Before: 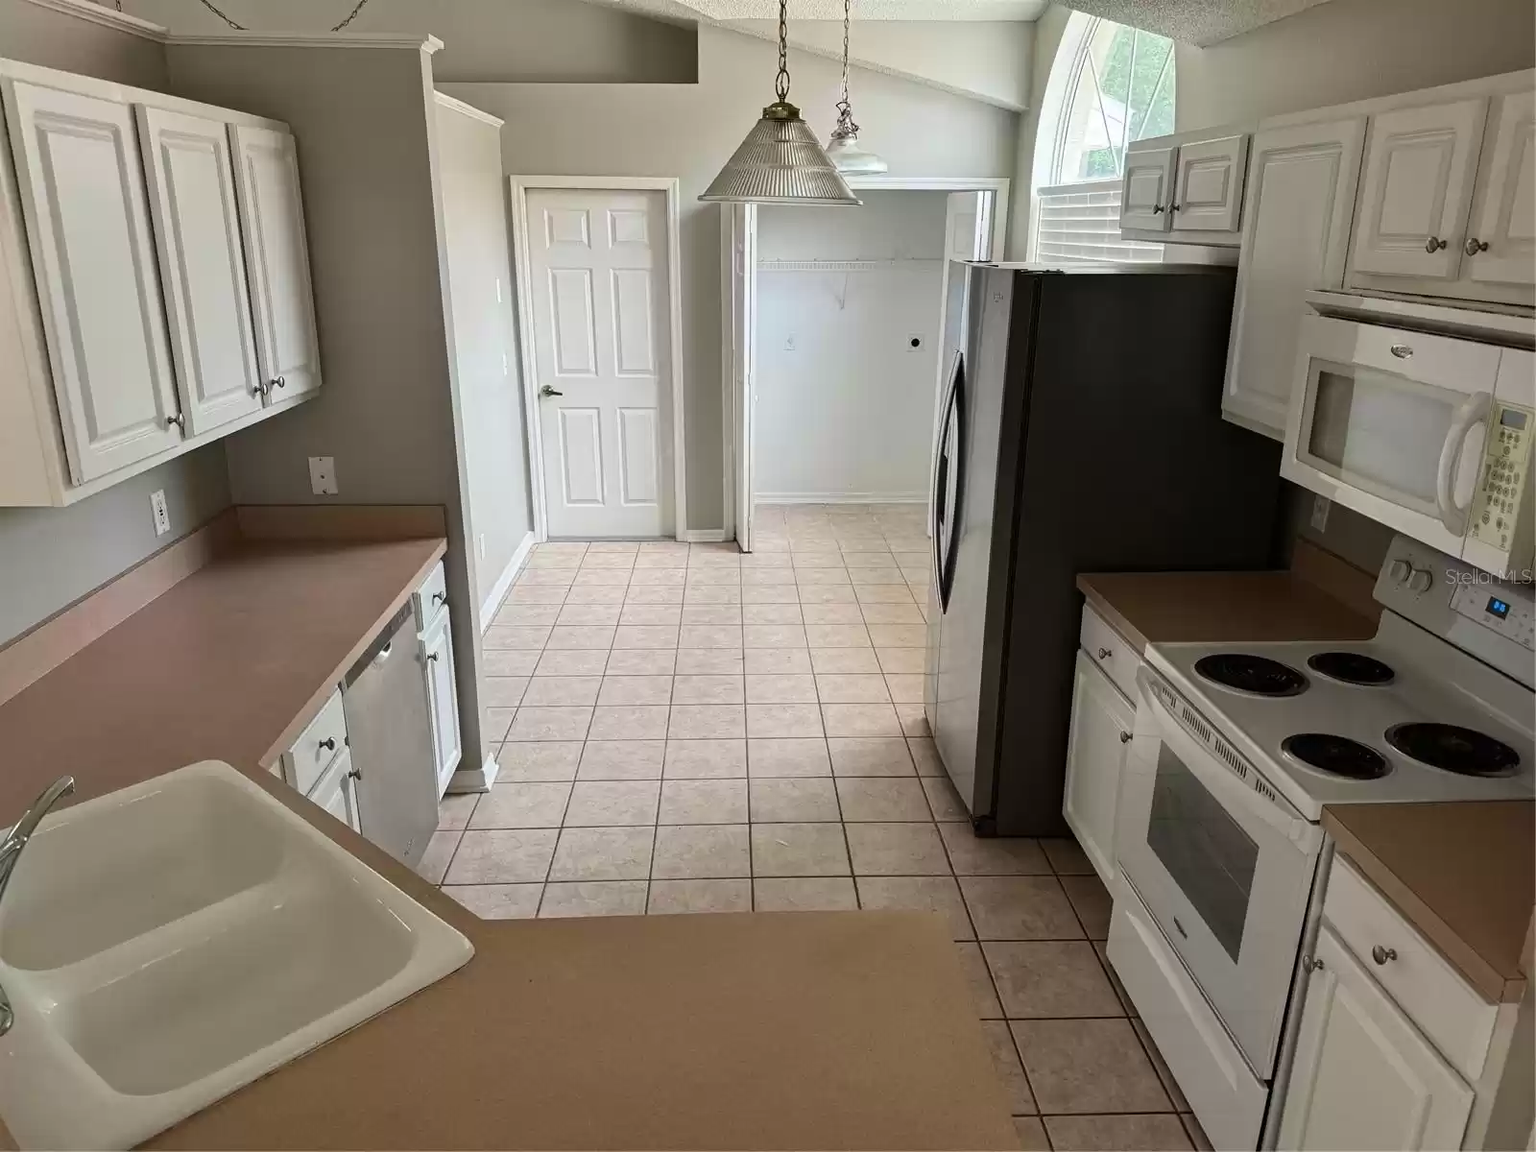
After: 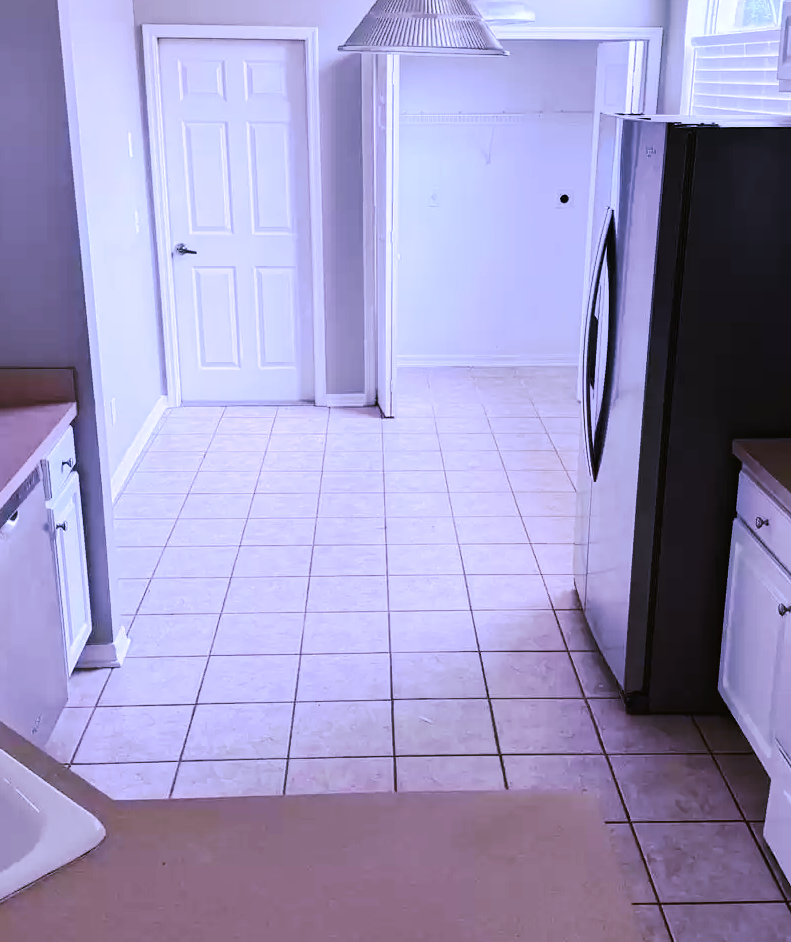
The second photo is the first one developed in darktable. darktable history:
crop and rotate: angle 0.02°, left 24.353%, top 13.219%, right 26.156%, bottom 8.224%
white balance: red 0.98, blue 1.61
tone curve: curves: ch0 [(0, 0) (0.003, 0.019) (0.011, 0.022) (0.025, 0.029) (0.044, 0.041) (0.069, 0.06) (0.1, 0.09) (0.136, 0.123) (0.177, 0.163) (0.224, 0.206) (0.277, 0.268) (0.335, 0.35) (0.399, 0.436) (0.468, 0.526) (0.543, 0.624) (0.623, 0.713) (0.709, 0.779) (0.801, 0.845) (0.898, 0.912) (1, 1)], preserve colors none
